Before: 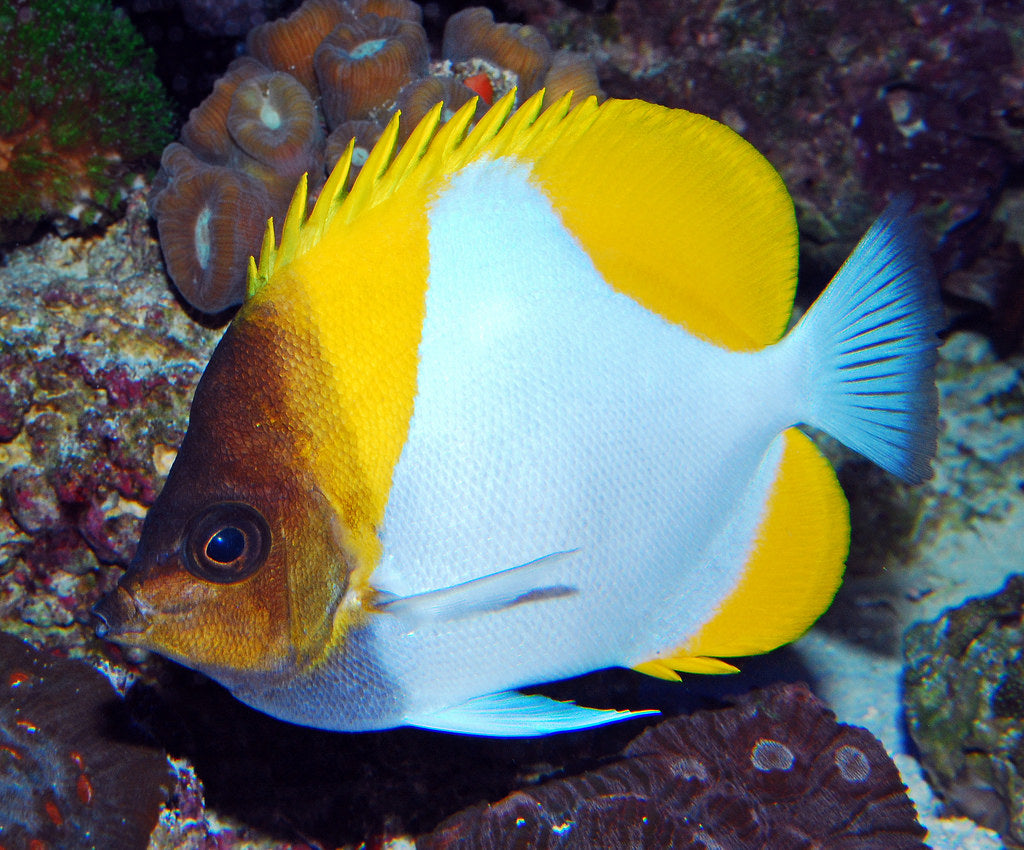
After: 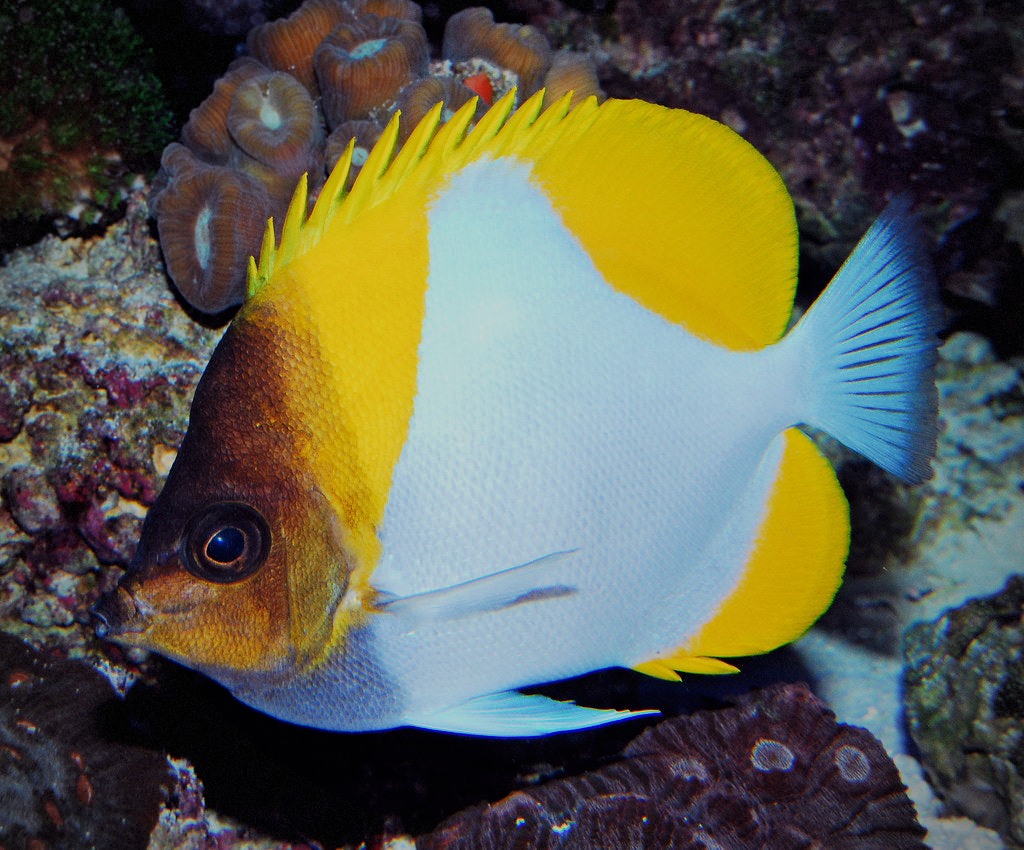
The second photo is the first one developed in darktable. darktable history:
filmic rgb: black relative exposure -7.65 EV, white relative exposure 4.56 EV, hardness 3.61
vignetting: dithering 8-bit output, unbound false
